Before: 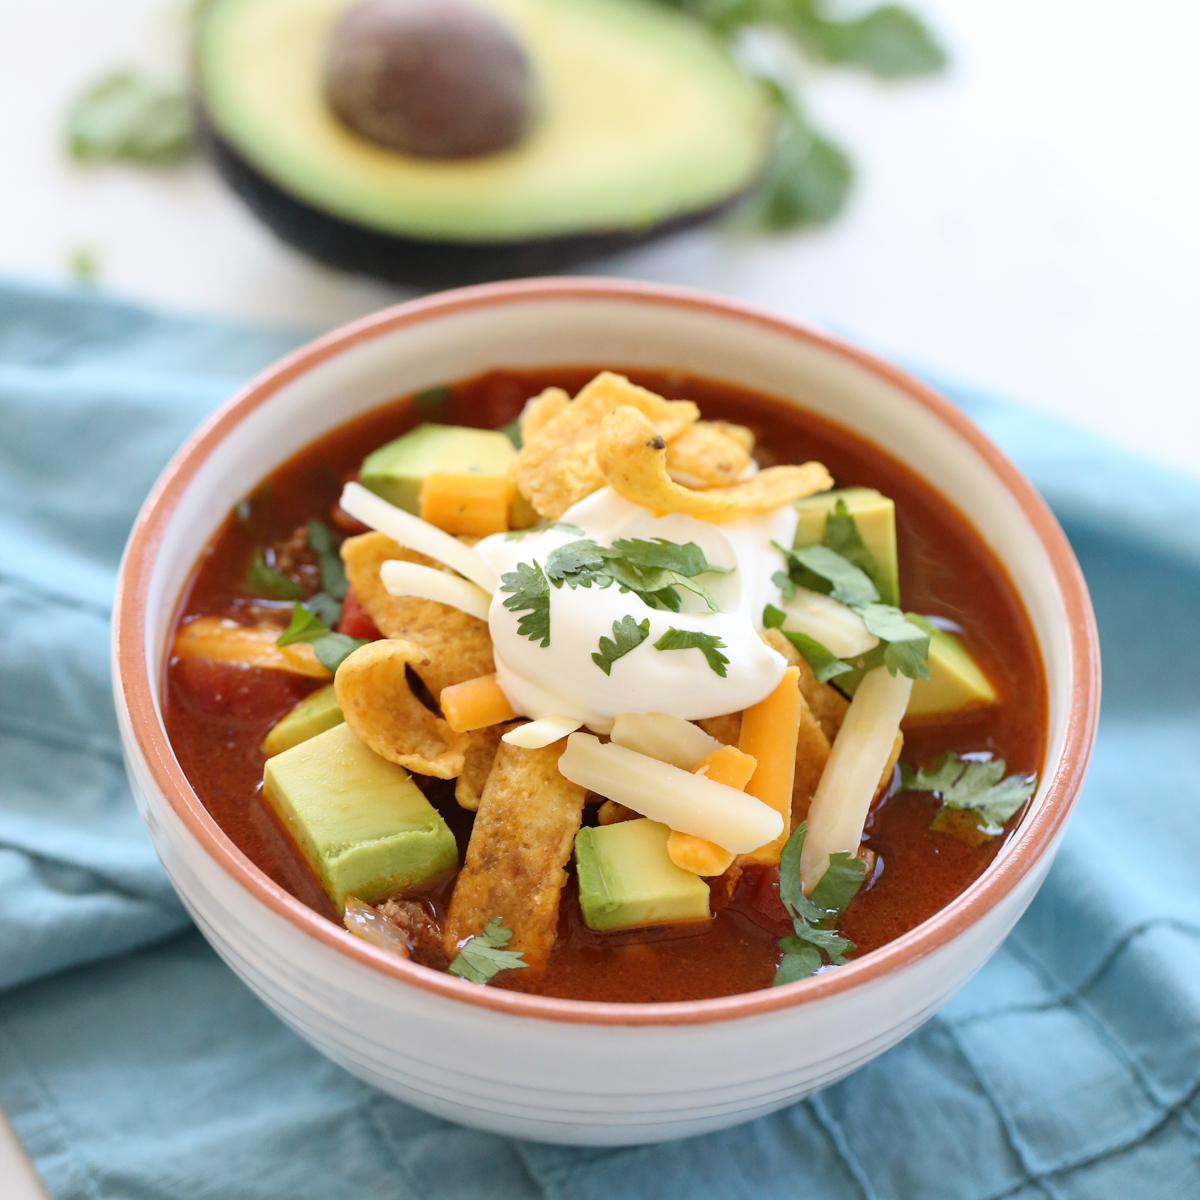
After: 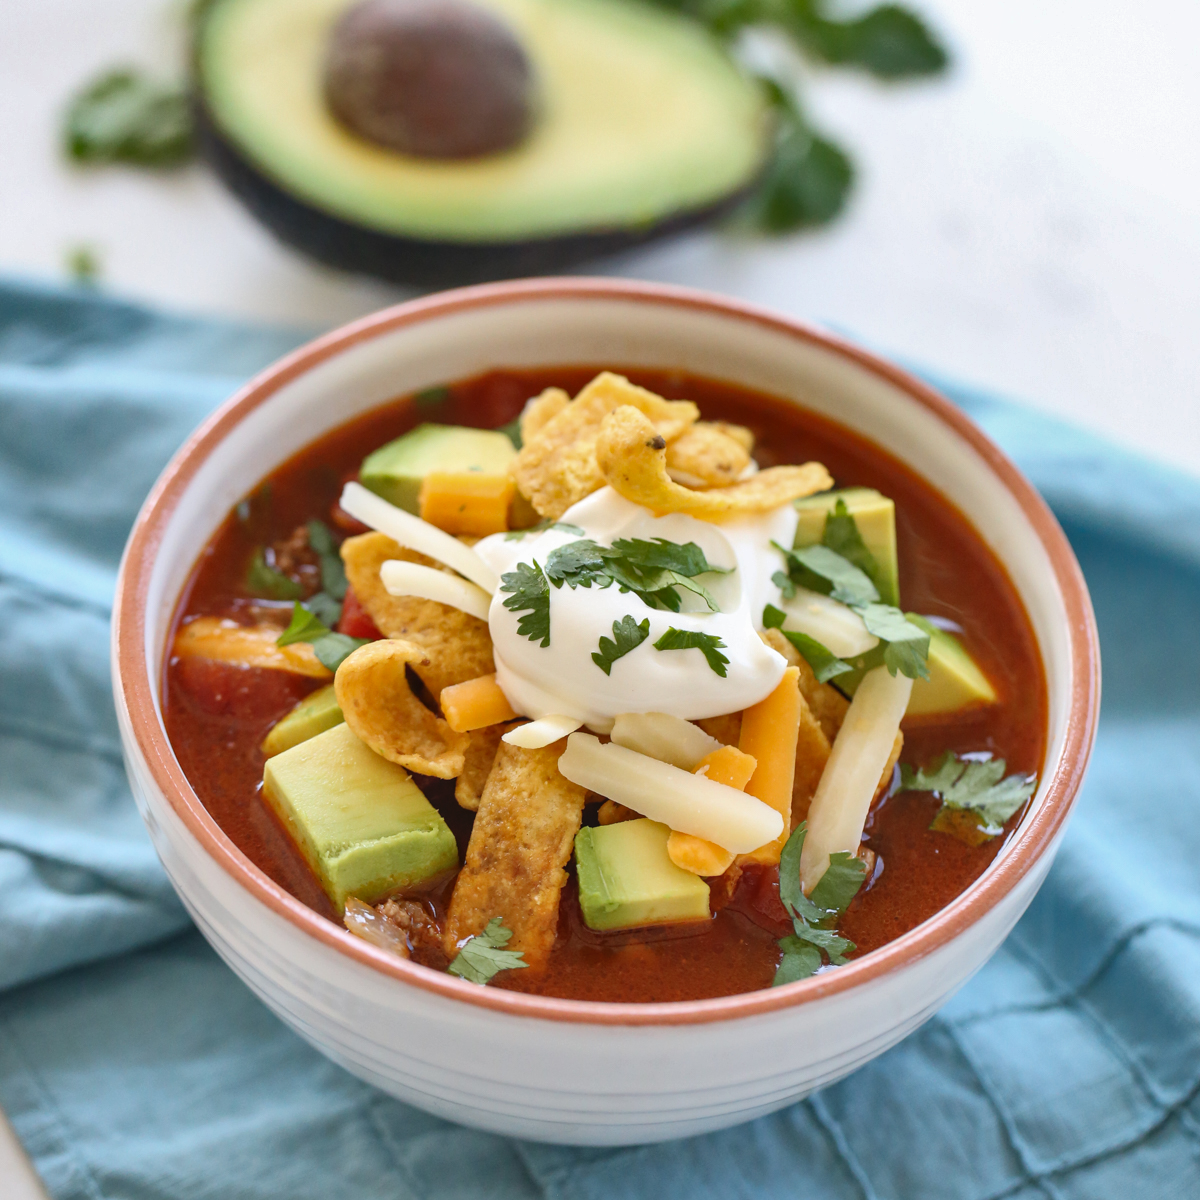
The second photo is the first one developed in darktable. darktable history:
shadows and highlights: radius 102.11, shadows 50.64, highlights -64.36, soften with gaussian
local contrast: detail 110%
